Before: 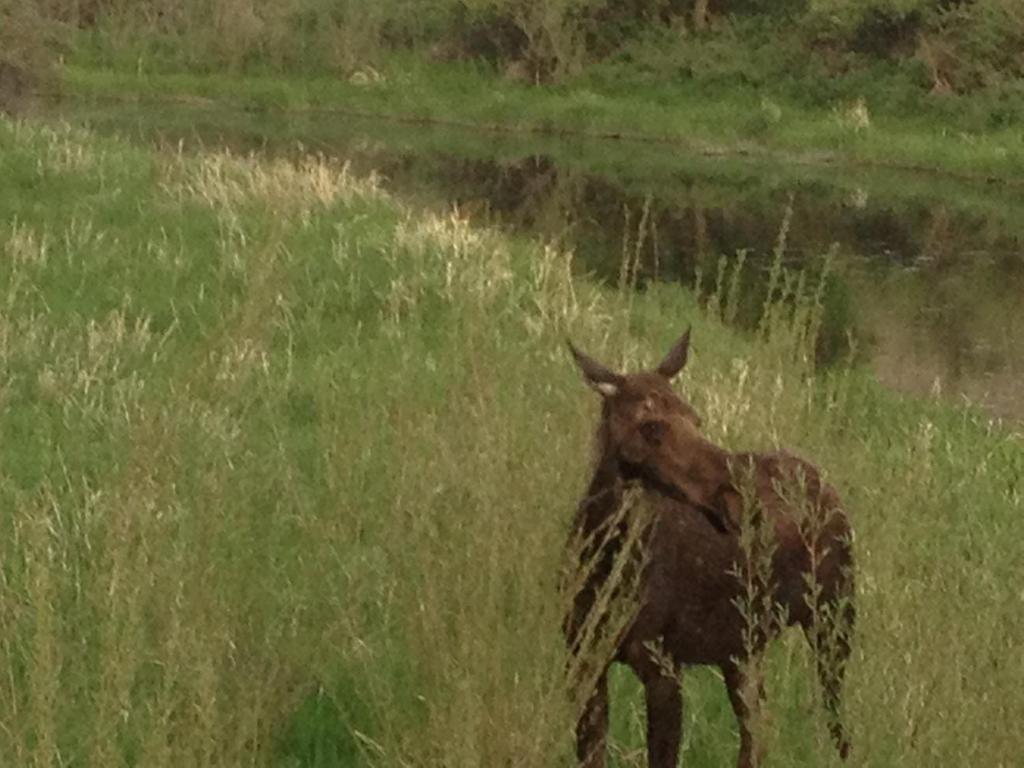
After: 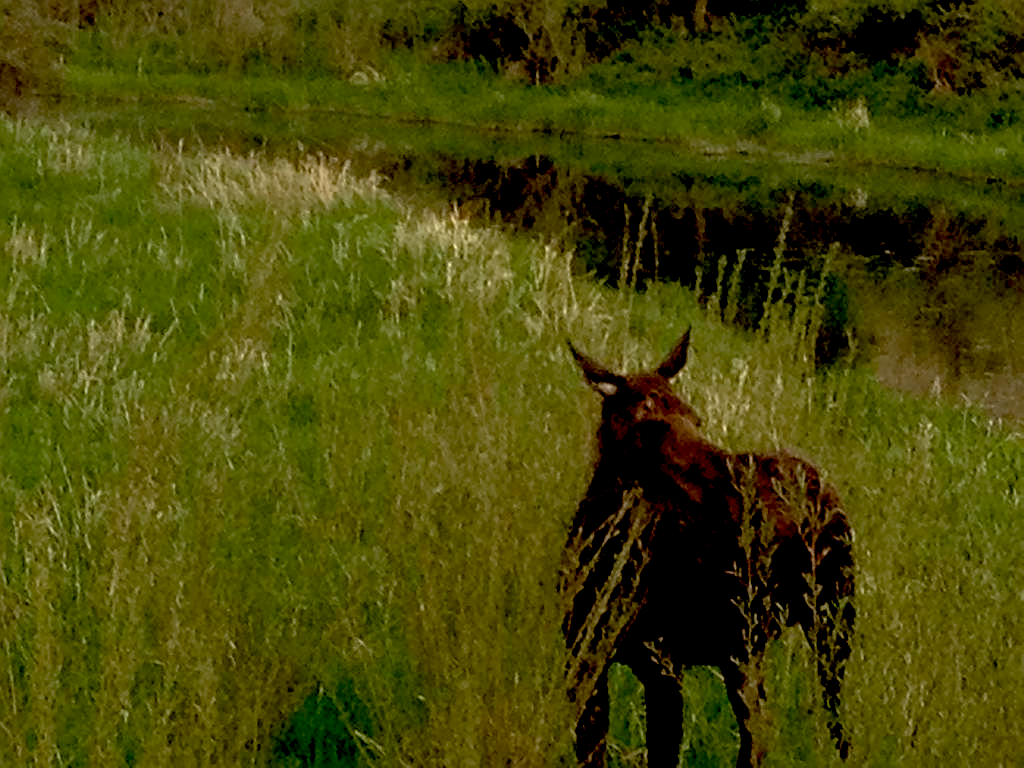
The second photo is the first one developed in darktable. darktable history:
exposure: black level correction 0.056, exposure -0.032 EV, compensate exposure bias true, compensate highlight preservation false
base curve: curves: ch0 [(0, 0) (0.74, 0.67) (1, 1)], preserve colors none
sharpen: on, module defaults
